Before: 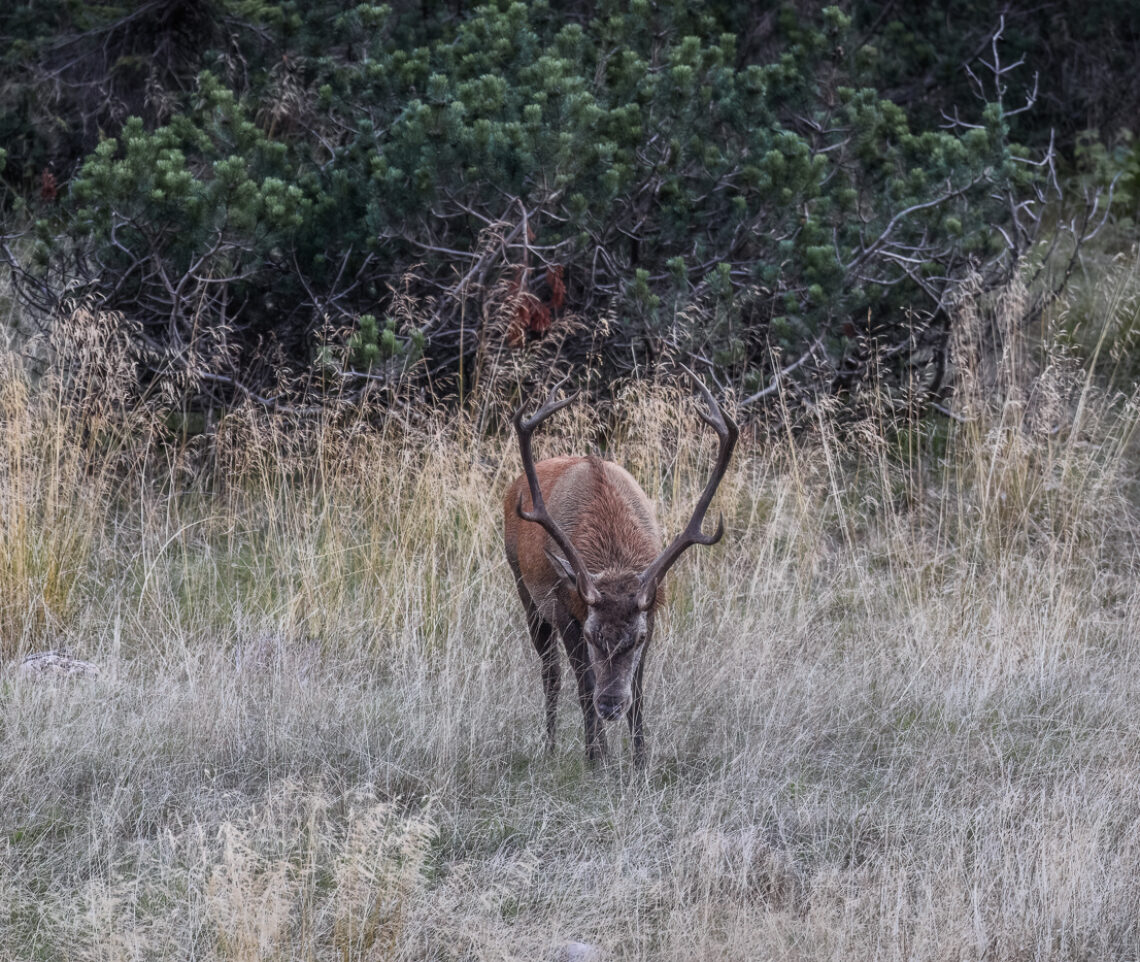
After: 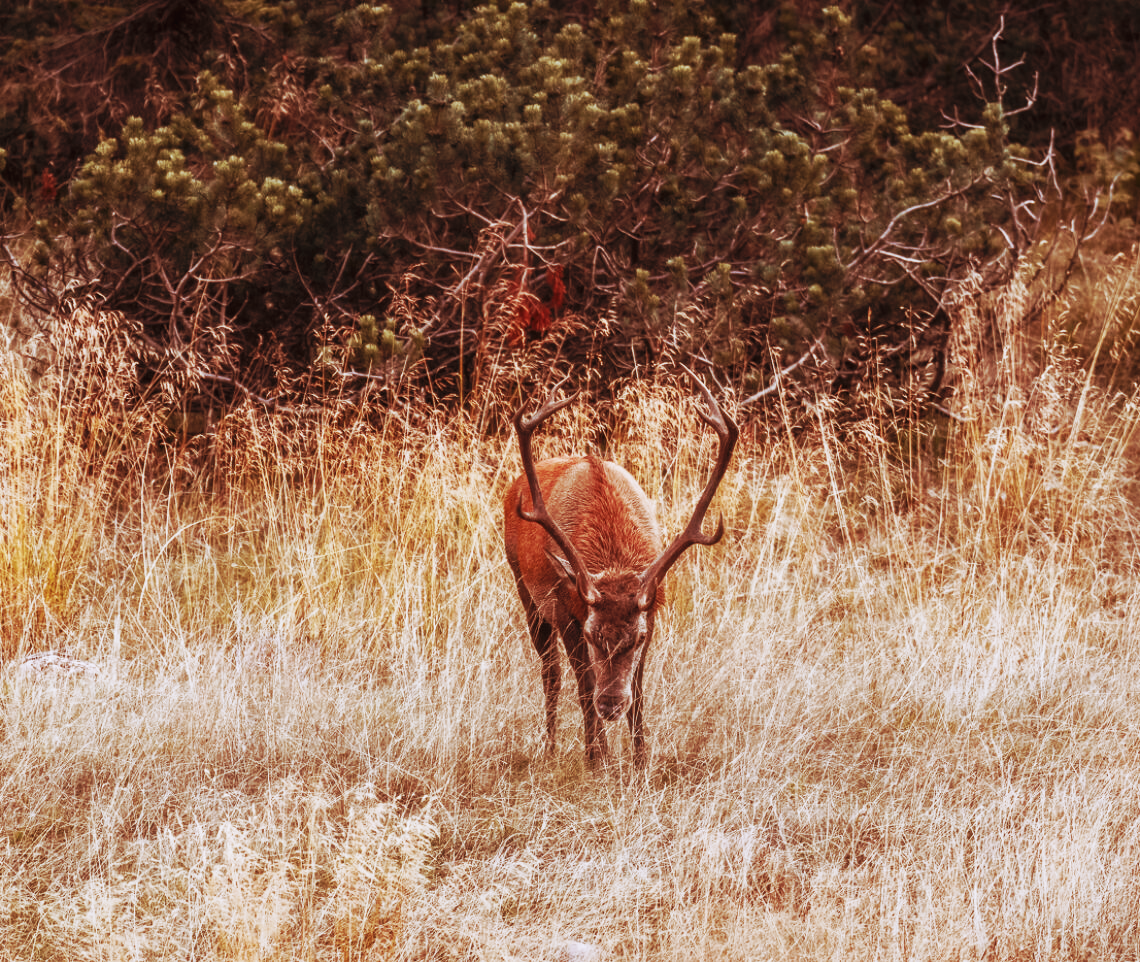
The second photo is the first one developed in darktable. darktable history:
tone curve: curves: ch0 [(0, 0) (0.003, 0.017) (0.011, 0.018) (0.025, 0.03) (0.044, 0.051) (0.069, 0.075) (0.1, 0.104) (0.136, 0.138) (0.177, 0.183) (0.224, 0.237) (0.277, 0.294) (0.335, 0.361) (0.399, 0.446) (0.468, 0.552) (0.543, 0.66) (0.623, 0.753) (0.709, 0.843) (0.801, 0.912) (0.898, 0.962) (1, 1)], preserve colors none
color look up table: target L [87.85, 81.8, 84.44, 88.54, 72.05, 73, 71.82, 68.52, 59.67, 44.3, 29.68, 200.09, 82.22, 65.59, 68.41, 53.22, 60.59, 60.13, 45.23, 42.54, 36.55, 36.26, 30.22, 33.97, 20.31, 0.86, 91.64, 86.23, 65.74, 72.73, 55.53, 52.06, 49.24, 58.08, 50.84, 62.71, 57.56, 43.89, 39.54, 40.29, 31.61, 21.28, 12.18, 90.68, 80.23, 79.33, 75.75, 65.39, 34.02], target a [-42.67, -48.13, -48.91, -21.69, -46.85, -18.23, -50.09, -38.32, -12.23, -15, -9.165, 0, -9.75, 17.33, 0.93, 43.48, 18.51, 11.33, 60.14, 55.4, 44.68, 35.07, 30.47, 49.3, 39.85, 2.72, 1.612, 17.12, 36.03, 20.35, 59.92, 72.77, 67.43, 6.679, 38.14, 2.919, 10.15, 63.63, 53.98, 57.09, 3.809, 39.12, 26.47, -13.58, -50.03, -14.32, -13.39, -19.94, -5.761], target b [85.11, 75.43, 32.41, 11.13, 3.901, 59.47, 29.93, 59.12, 31.25, 16.03, 32.37, 0, 69.47, 61.27, 62.45, 54.56, 34.65, 54.94, 50.13, 43.5, 40.17, 45.9, 26.91, 46.79, 31.99, 1.082, -7.742, -19.73, -15.18, -36.62, -47.04, -57.39, -26.62, 7.264, -18.18, -49.6, -20.48, -72.54, 4.468, -47.09, -22.78, 23.87, -13.15, -13.63, -29.99, -6.651, -27.86, -44.51, -4.973], num patches 49
